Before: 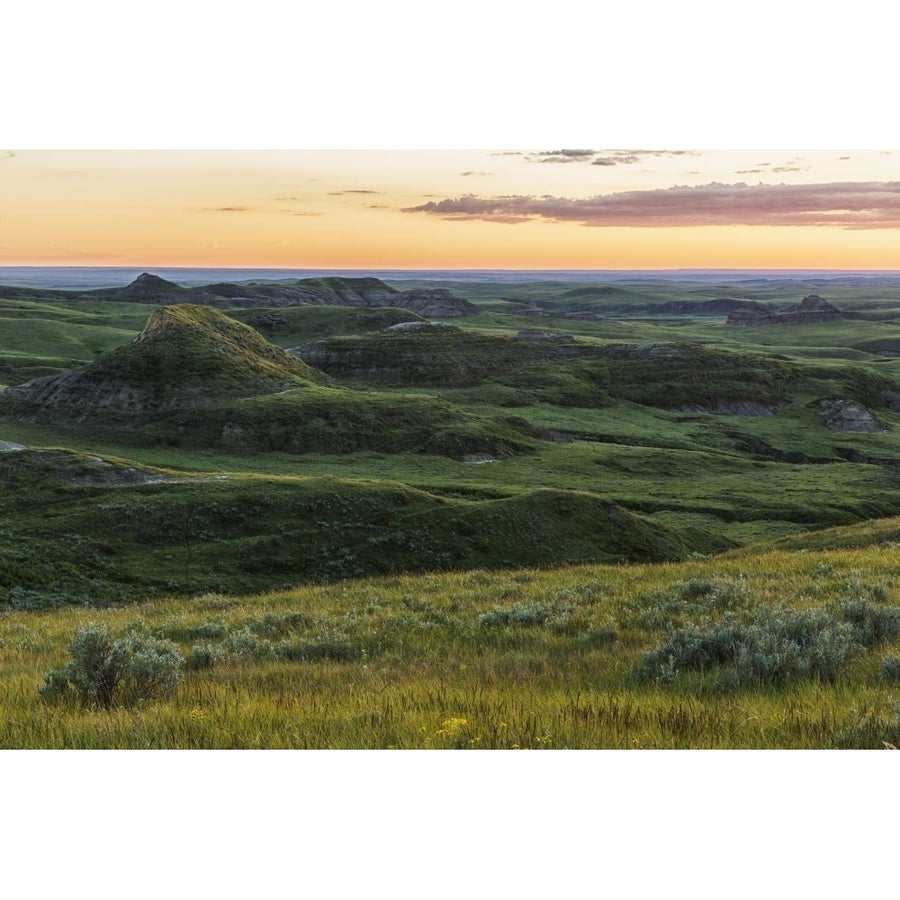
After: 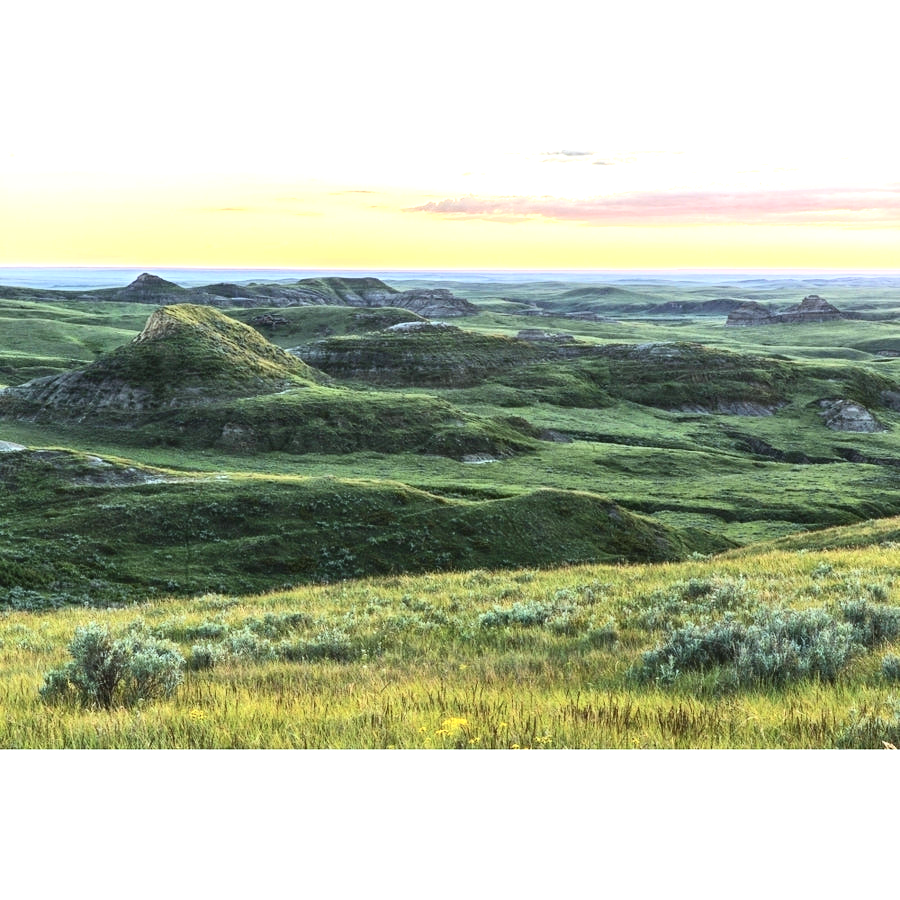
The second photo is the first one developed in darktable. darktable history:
exposure: black level correction 0, exposure 1.199 EV, compensate exposure bias true, compensate highlight preservation false
color calibration: illuminant as shot in camera, x 0.36, y 0.362, temperature 4553.09 K
contrast brightness saturation: contrast 0.244, brightness 0.088
